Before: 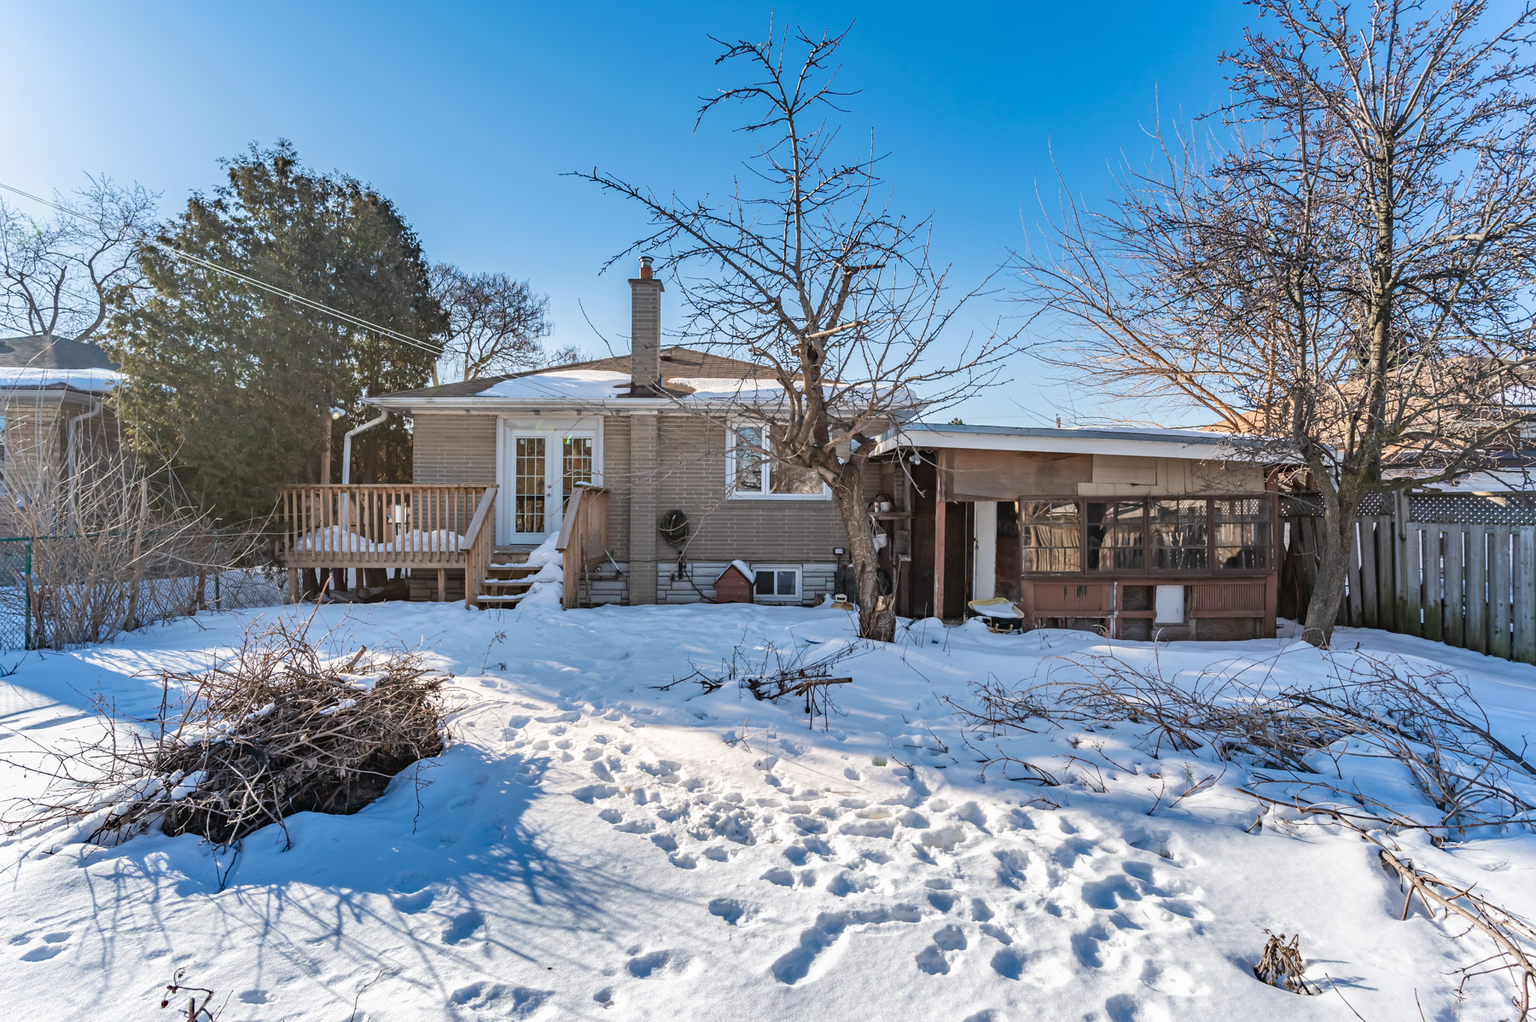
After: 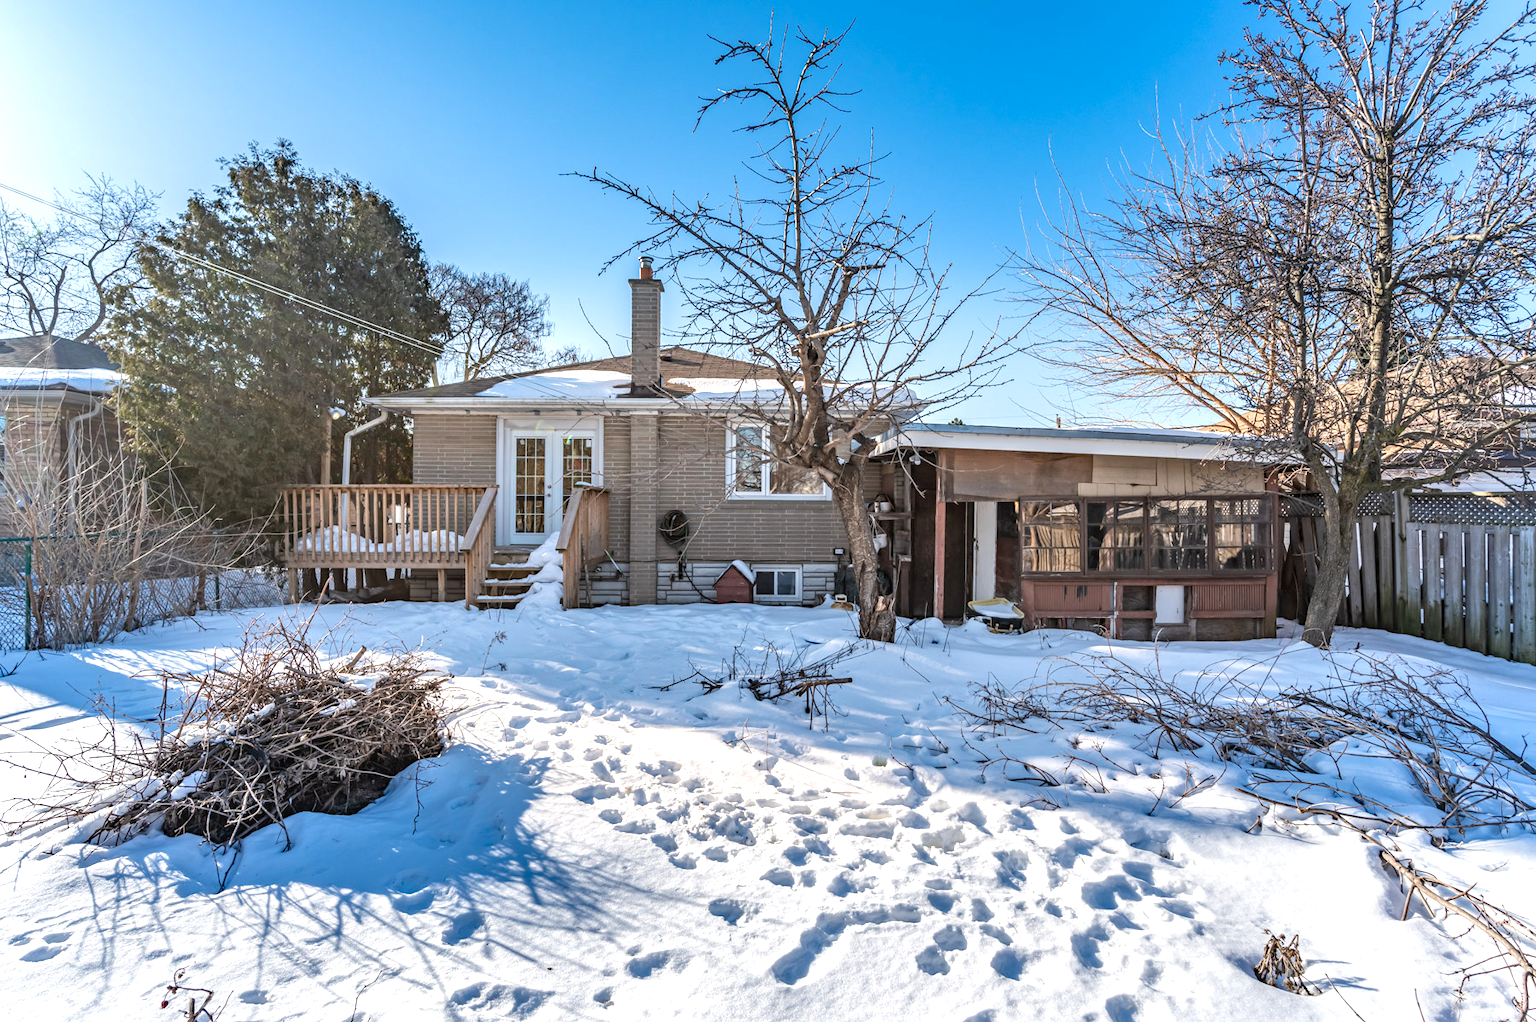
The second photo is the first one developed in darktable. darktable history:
exposure: exposure 0.379 EV, compensate highlight preservation false
local contrast: on, module defaults
